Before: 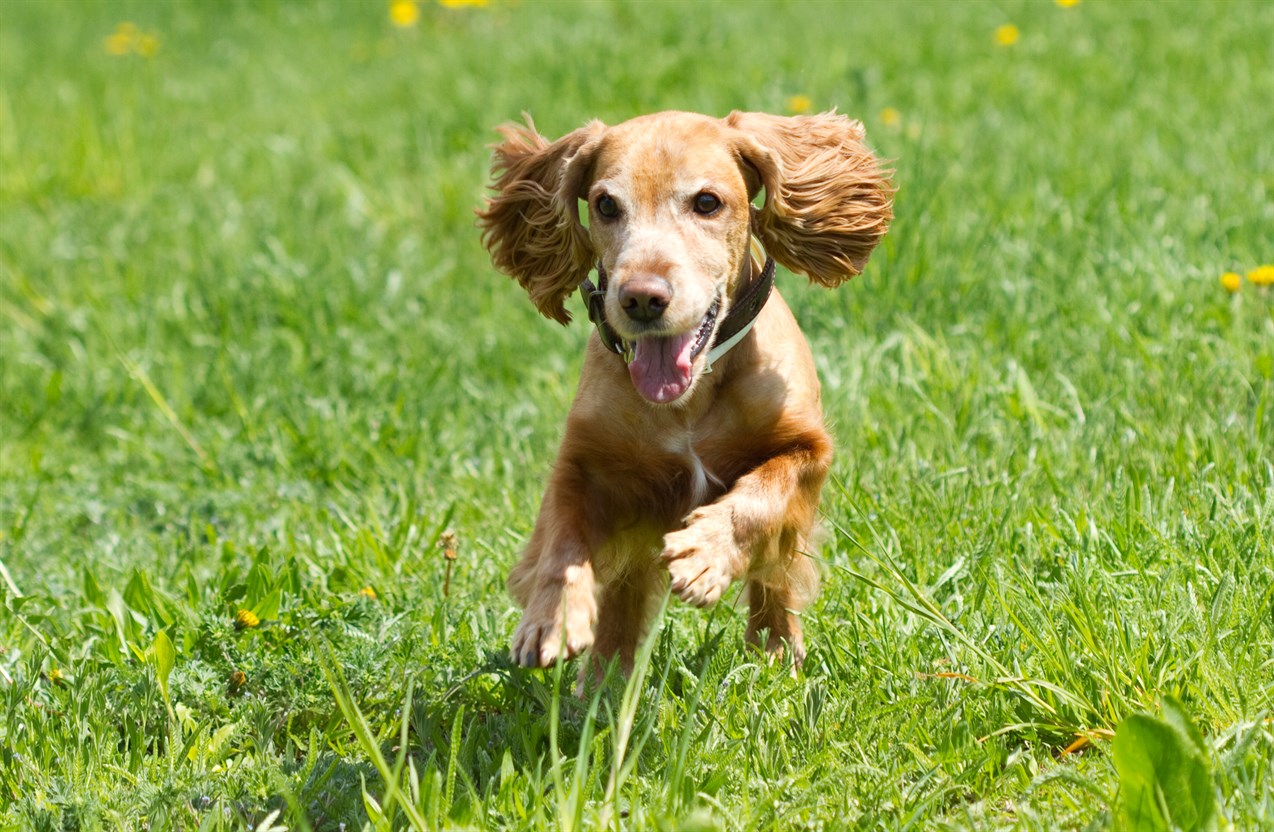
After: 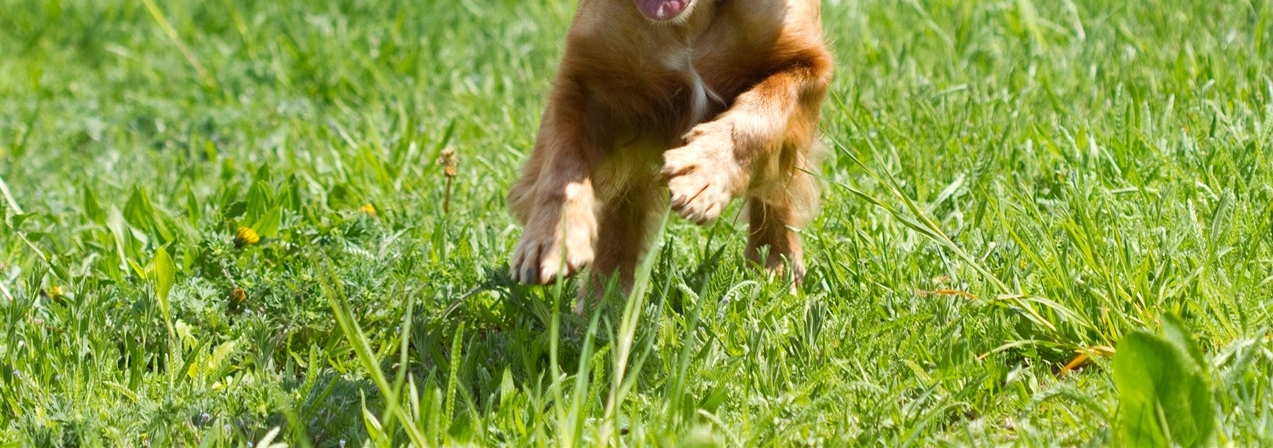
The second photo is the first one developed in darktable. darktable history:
crop and rotate: top 46.117%, right 0.023%
